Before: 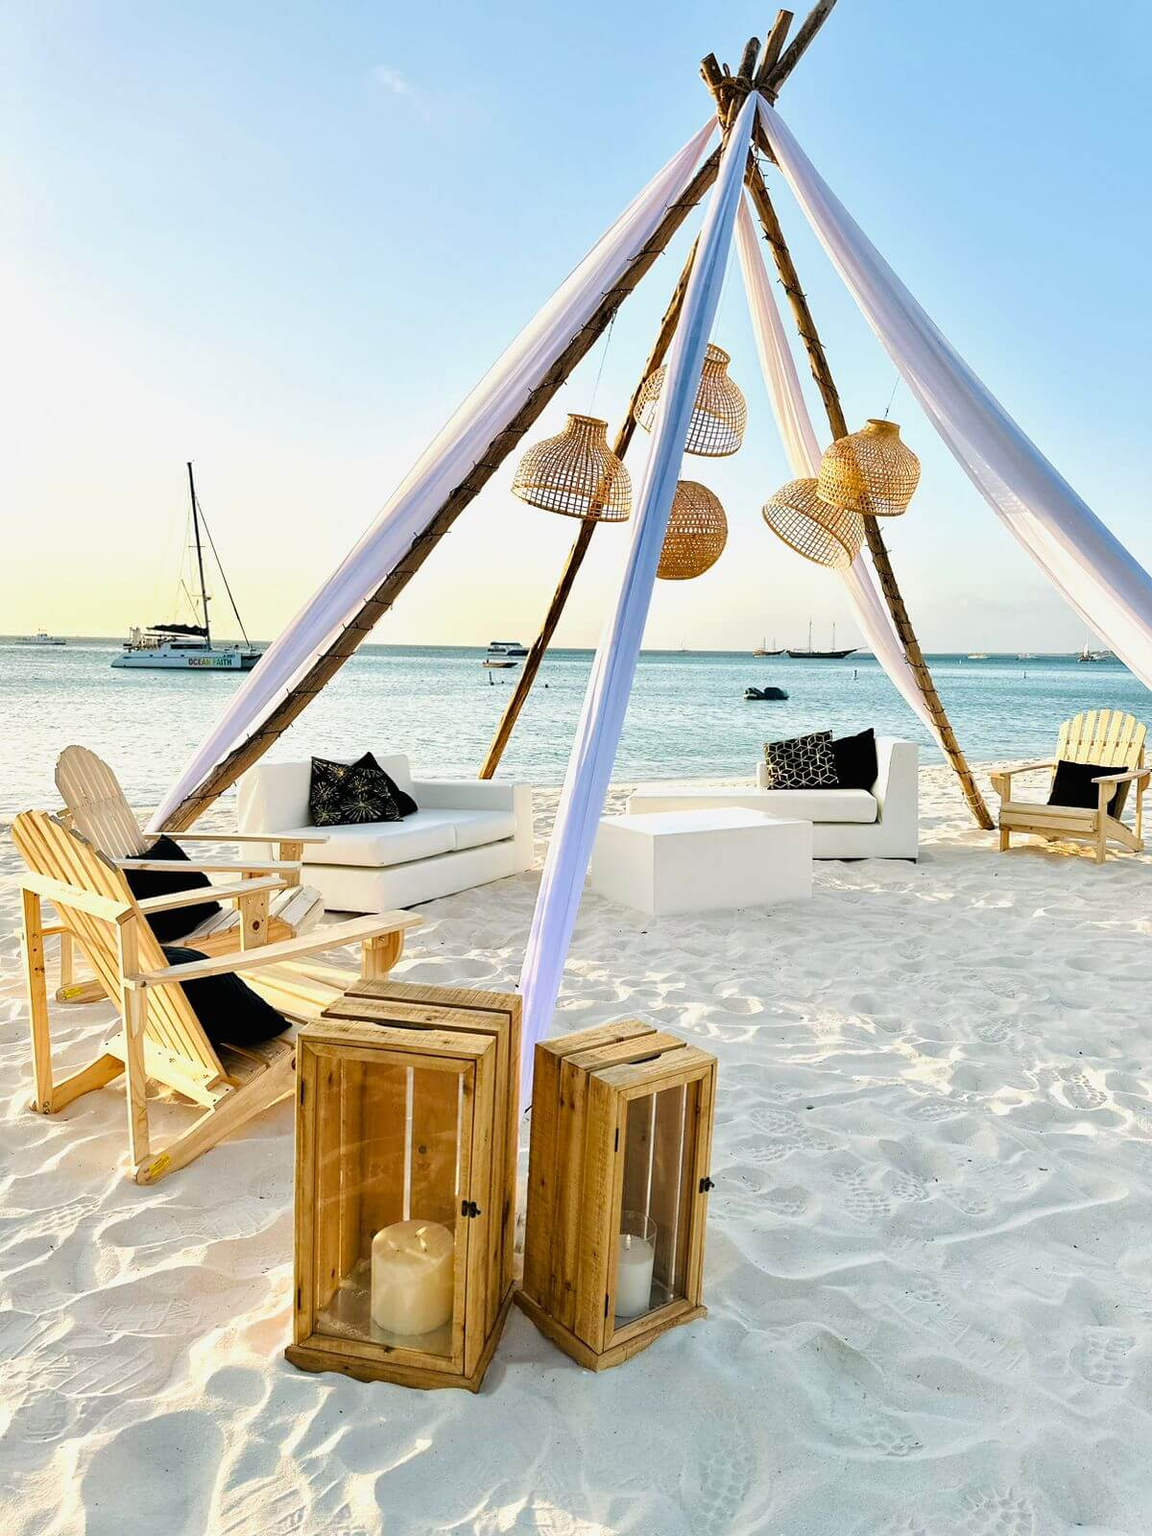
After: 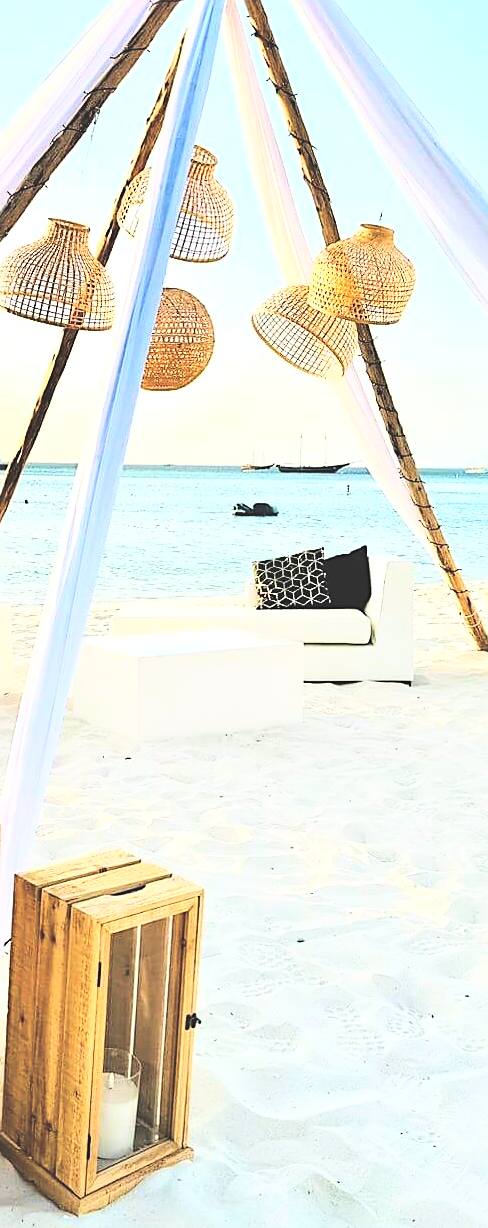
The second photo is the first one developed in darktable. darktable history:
exposure: black level correction -0.028, compensate highlight preservation false
local contrast: mode bilateral grid, contrast 20, coarseness 50, detail 119%, midtone range 0.2
sharpen: on, module defaults
crop: left 45.28%, top 13.335%, right 14.054%, bottom 9.855%
base curve: curves: ch0 [(0, 0) (0.007, 0.004) (0.027, 0.03) (0.046, 0.07) (0.207, 0.54) (0.442, 0.872) (0.673, 0.972) (1, 1)]
